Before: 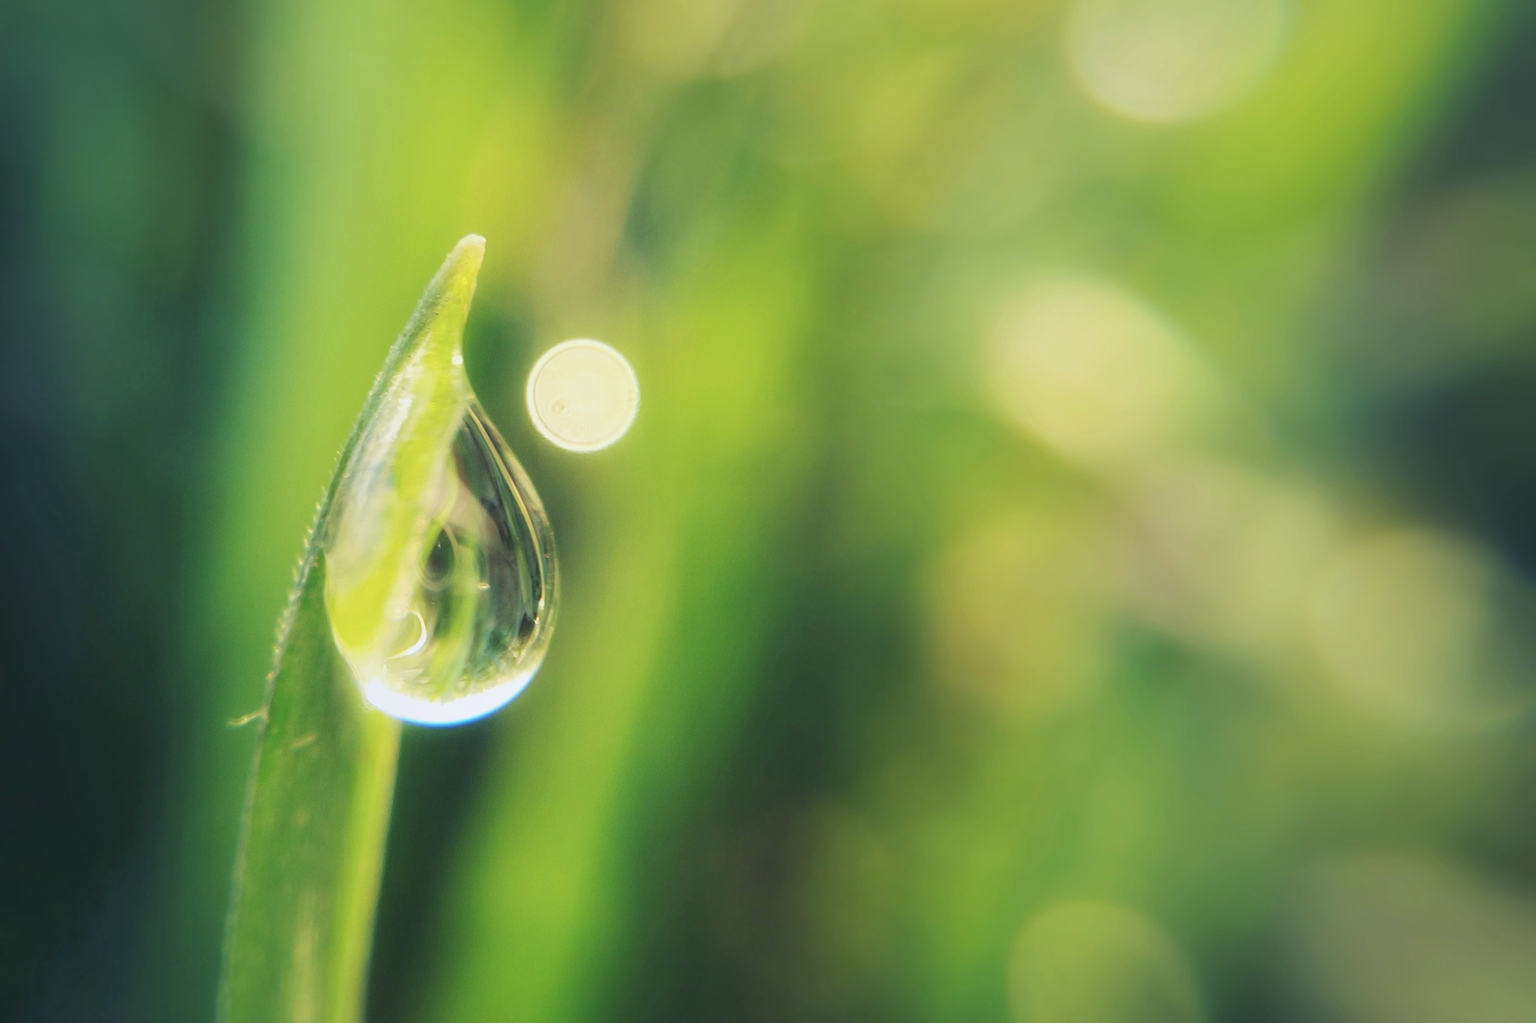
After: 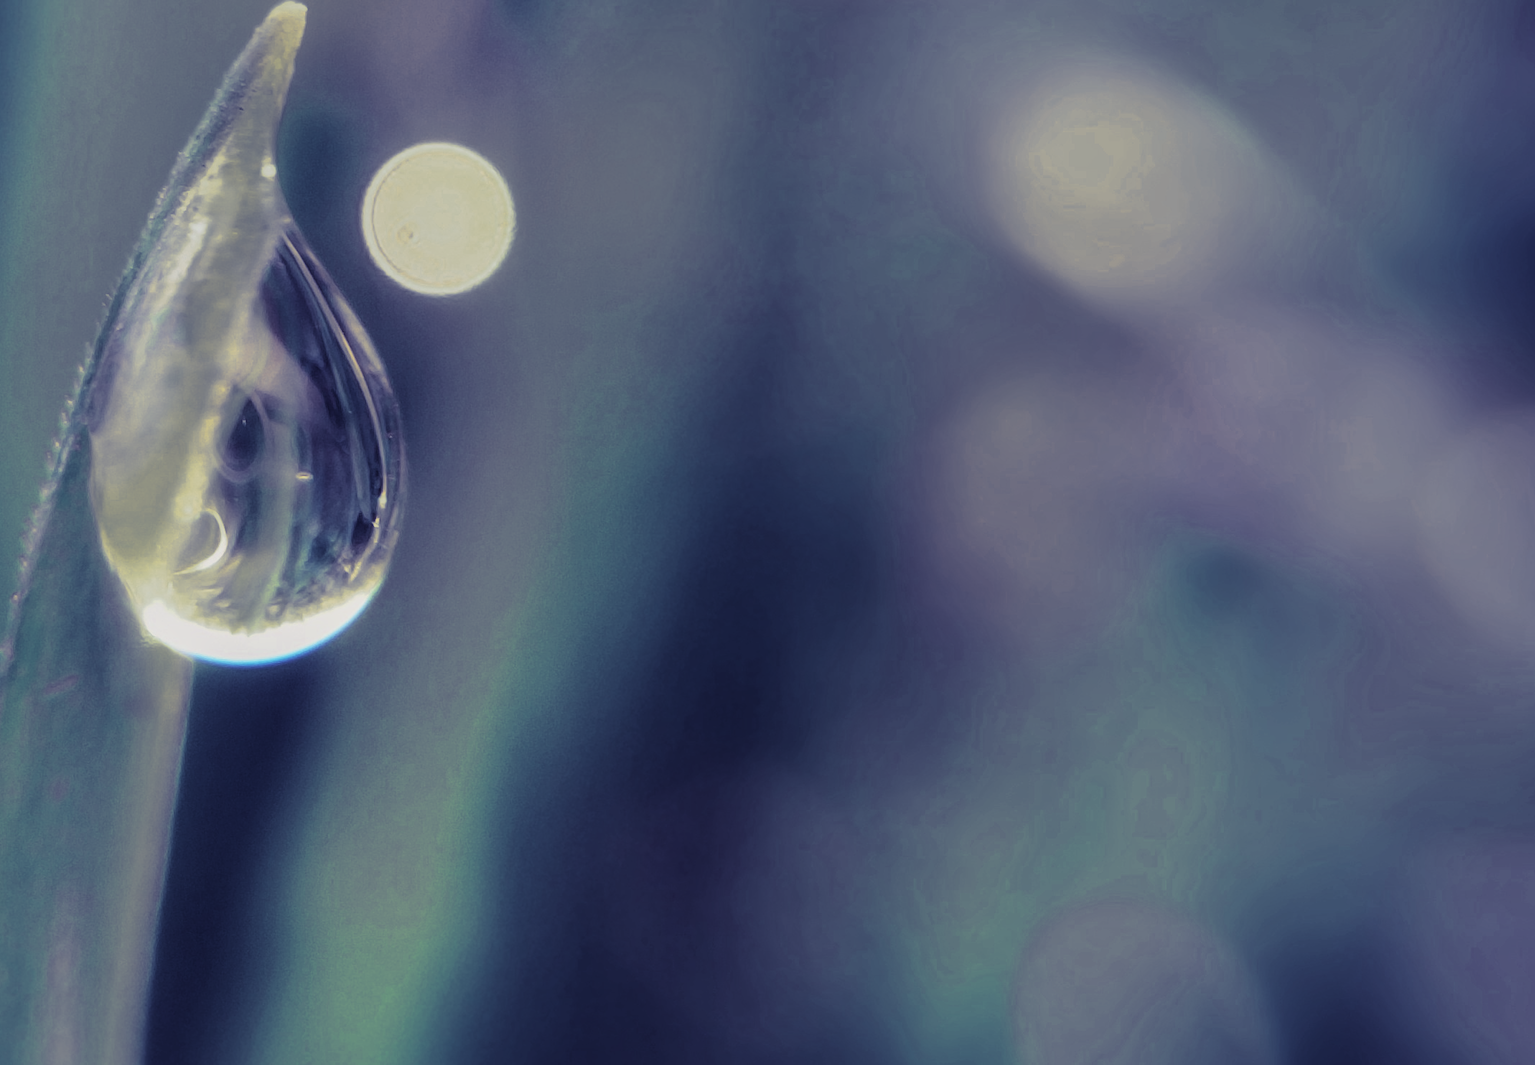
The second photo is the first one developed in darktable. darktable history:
graduated density: rotation 5.63°, offset 76.9
split-toning: shadows › hue 242.67°, shadows › saturation 0.733, highlights › hue 45.33°, highlights › saturation 0.667, balance -53.304, compress 21.15%
color balance: on, module defaults
color zones: curves: ch0 [(0.11, 0.396) (0.195, 0.36) (0.25, 0.5) (0.303, 0.412) (0.357, 0.544) (0.75, 0.5) (0.967, 0.328)]; ch1 [(0, 0.468) (0.112, 0.512) (0.202, 0.6) (0.25, 0.5) (0.307, 0.352) (0.357, 0.544) (0.75, 0.5) (0.963, 0.524)]
local contrast: on, module defaults
haze removal: strength -0.05
crop: left 16.871%, top 22.857%, right 9.116%
